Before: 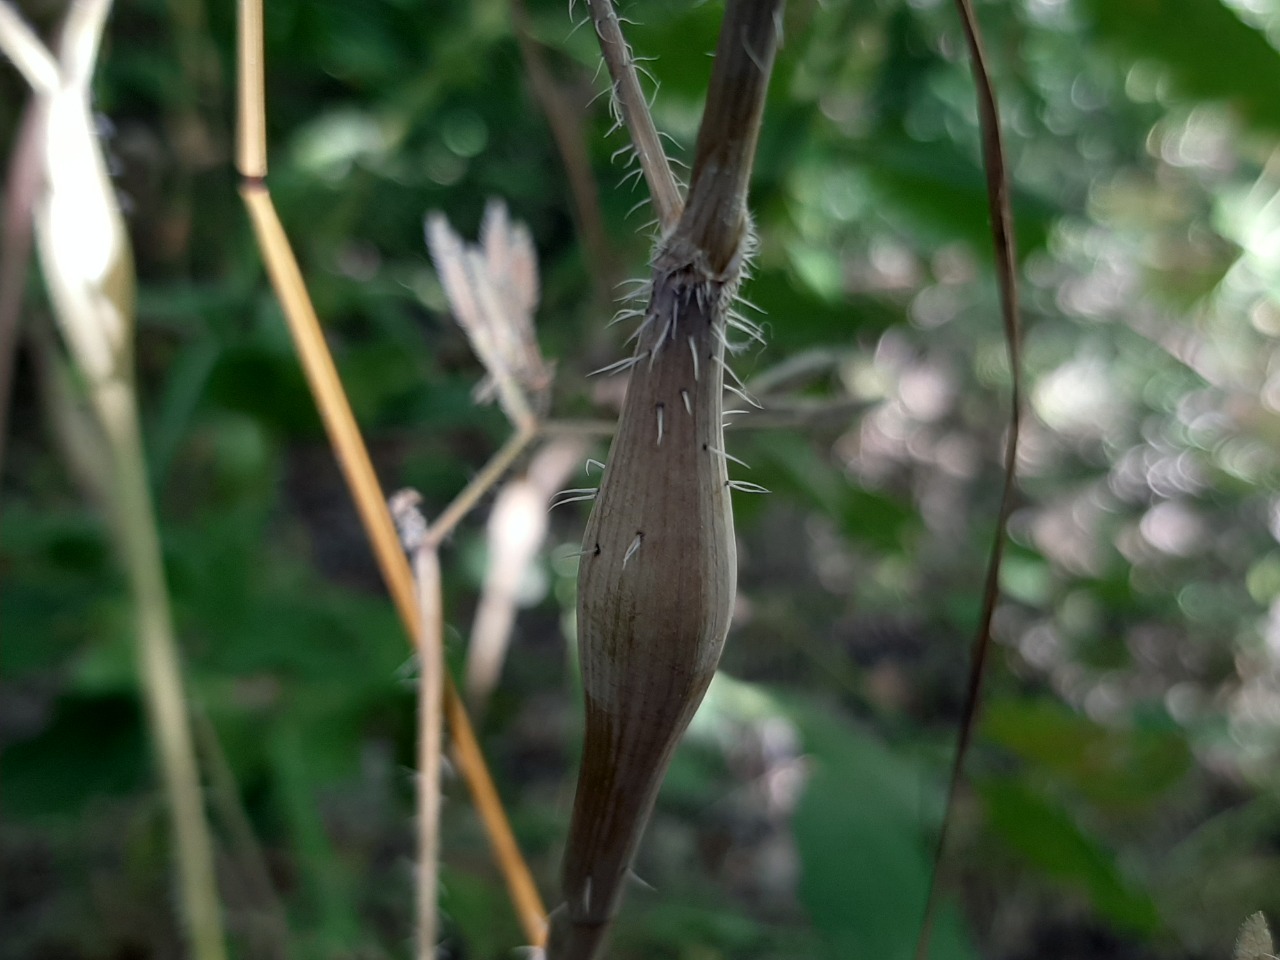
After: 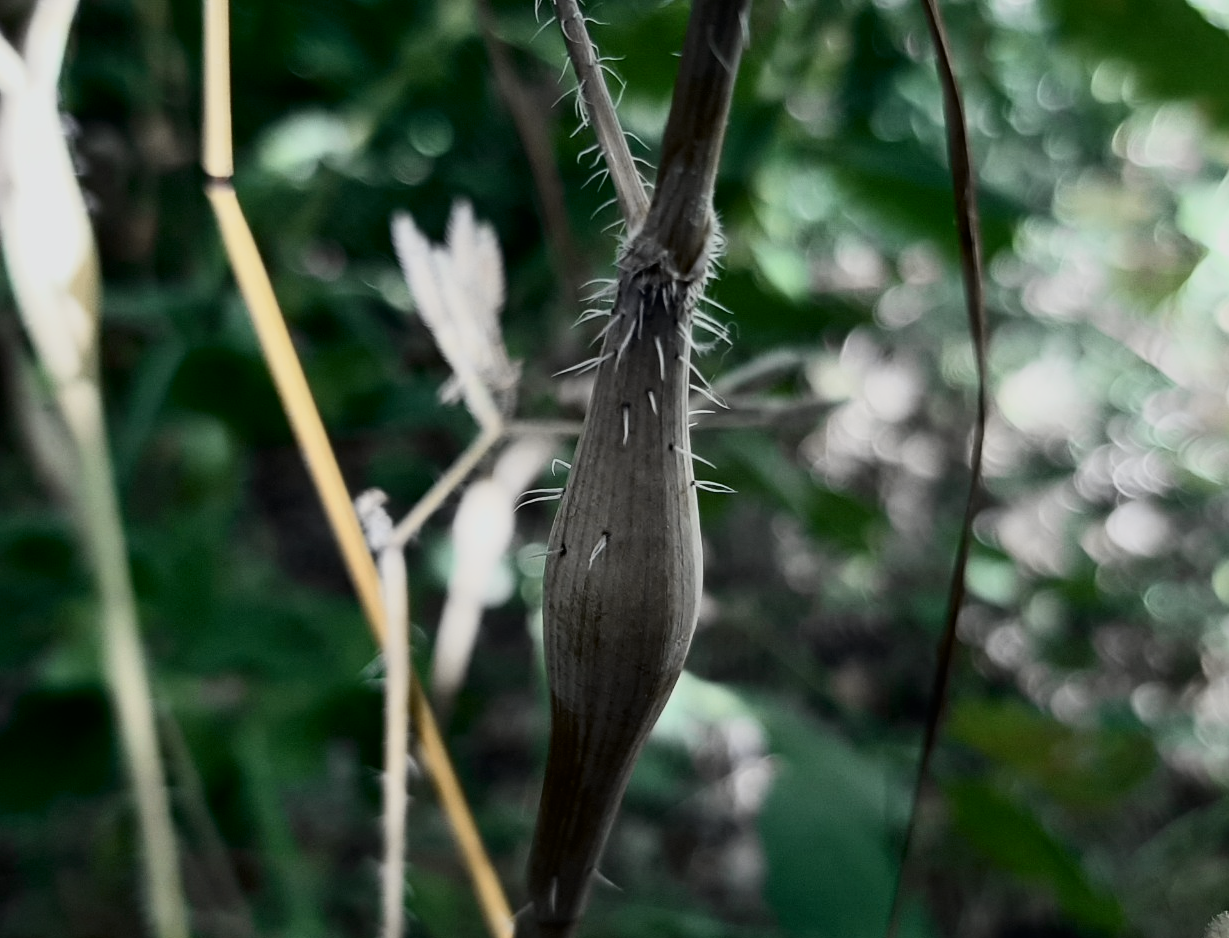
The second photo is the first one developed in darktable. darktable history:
contrast brightness saturation: contrast 0.246, saturation -0.318
crop and rotate: left 2.712%, right 1.259%, bottom 2.245%
tone curve: curves: ch0 [(0, 0) (0.048, 0.024) (0.099, 0.082) (0.227, 0.255) (0.407, 0.482) (0.543, 0.634) (0.719, 0.77) (0.837, 0.843) (1, 0.906)]; ch1 [(0, 0) (0.3, 0.268) (0.404, 0.374) (0.475, 0.463) (0.501, 0.499) (0.514, 0.502) (0.551, 0.541) (0.643, 0.648) (0.682, 0.674) (0.802, 0.812) (1, 1)]; ch2 [(0, 0) (0.259, 0.207) (0.323, 0.311) (0.364, 0.368) (0.442, 0.461) (0.498, 0.498) (0.531, 0.528) (0.581, 0.602) (0.629, 0.659) (0.768, 0.728) (1, 1)], color space Lab, independent channels, preserve colors none
